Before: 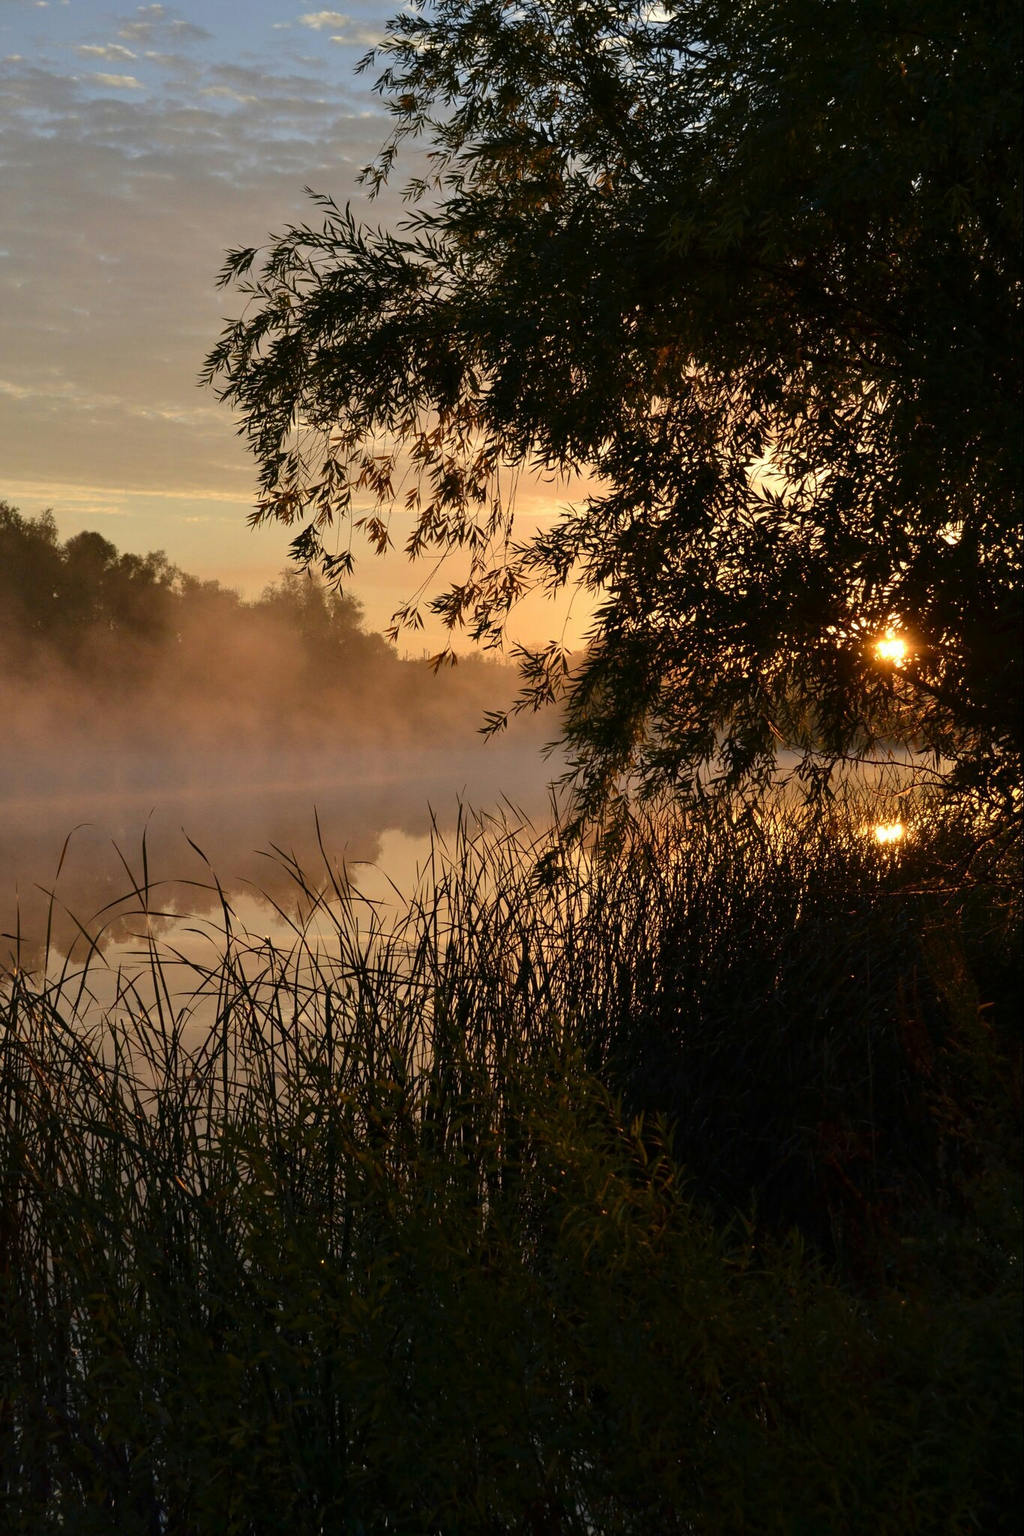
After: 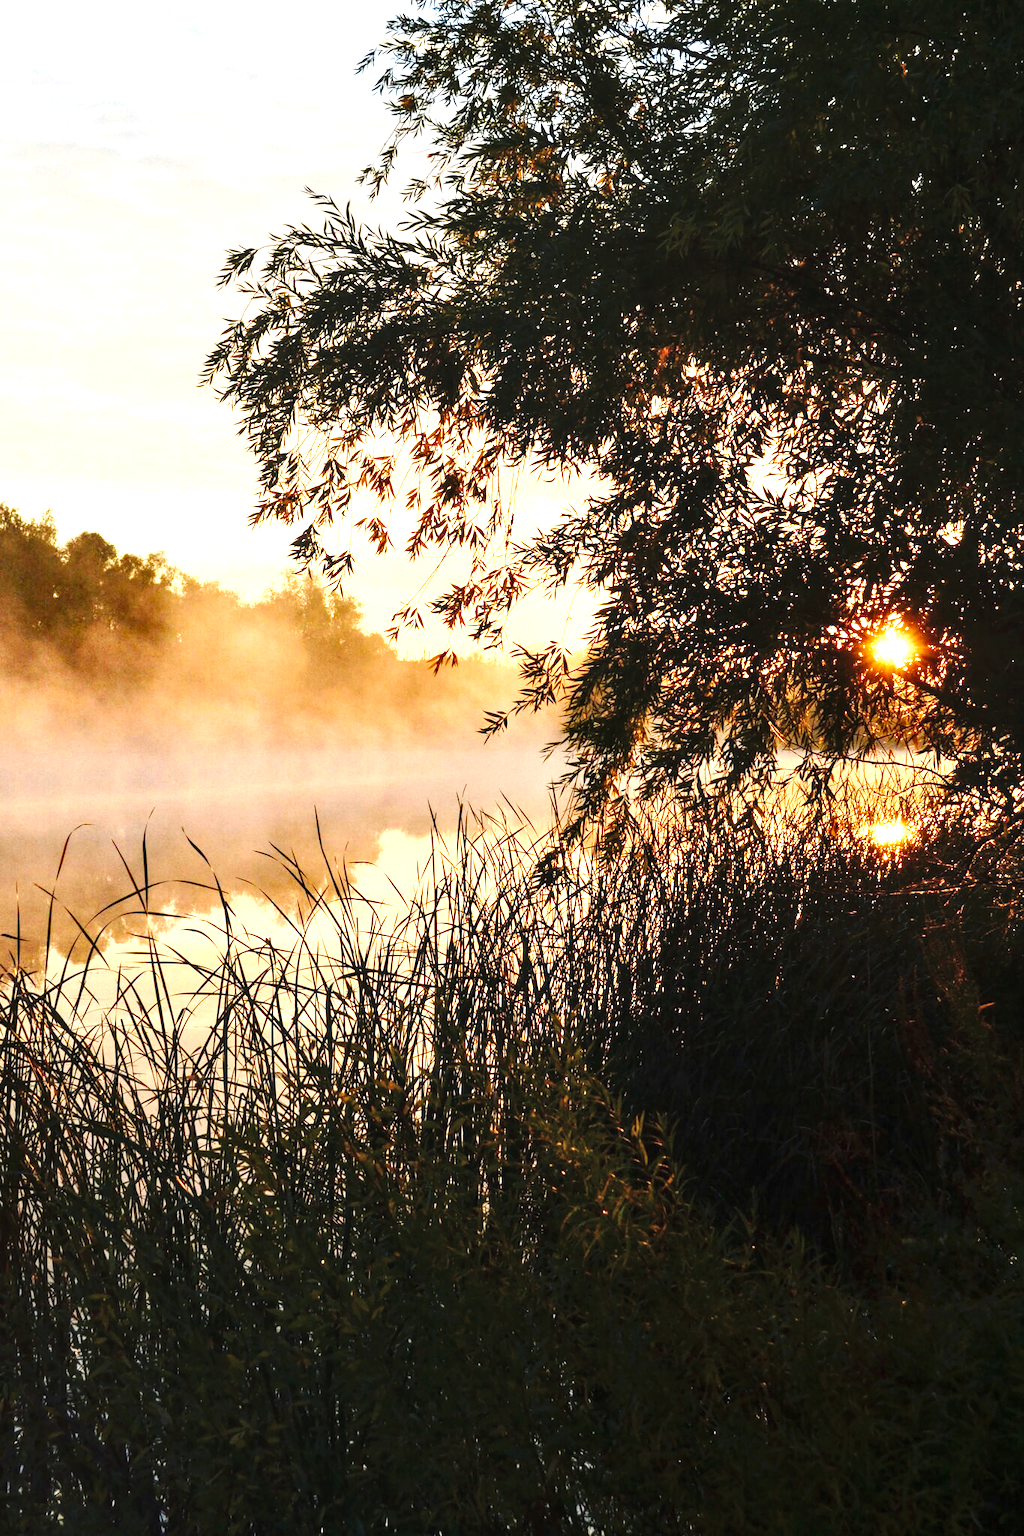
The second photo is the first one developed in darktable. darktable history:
contrast brightness saturation: saturation -0.081
local contrast: detail 130%
exposure: black level correction 0, exposure 1.199 EV, compensate highlight preservation false
levels: levels [0, 0.43, 0.859]
base curve: curves: ch0 [(0, 0) (0.036, 0.025) (0.121, 0.166) (0.206, 0.329) (0.605, 0.79) (1, 1)], preserve colors none
